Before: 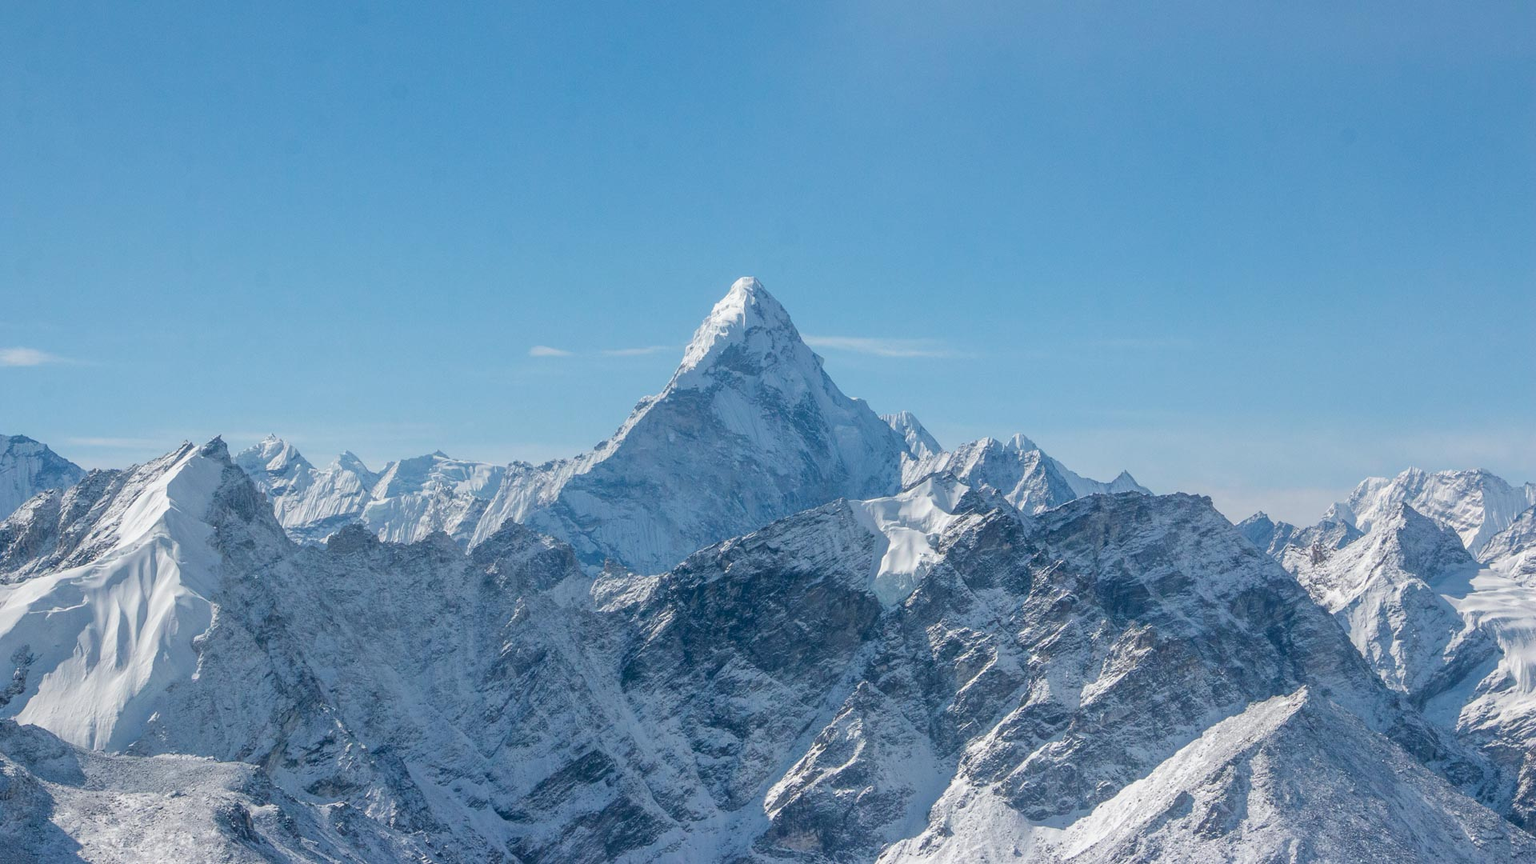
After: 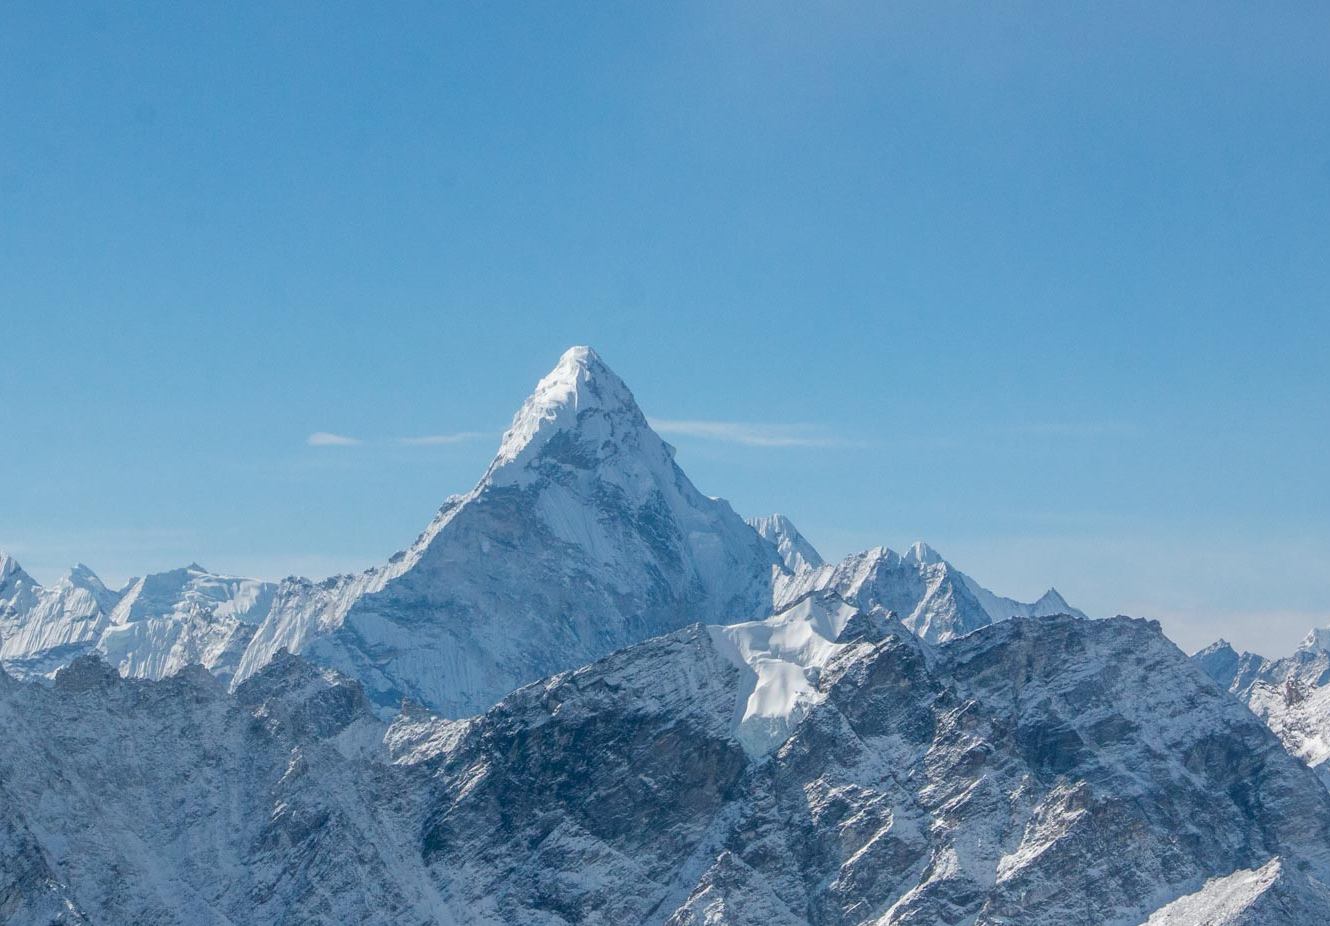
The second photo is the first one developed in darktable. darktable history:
crop: left 18.467%, right 12.227%, bottom 14.213%
